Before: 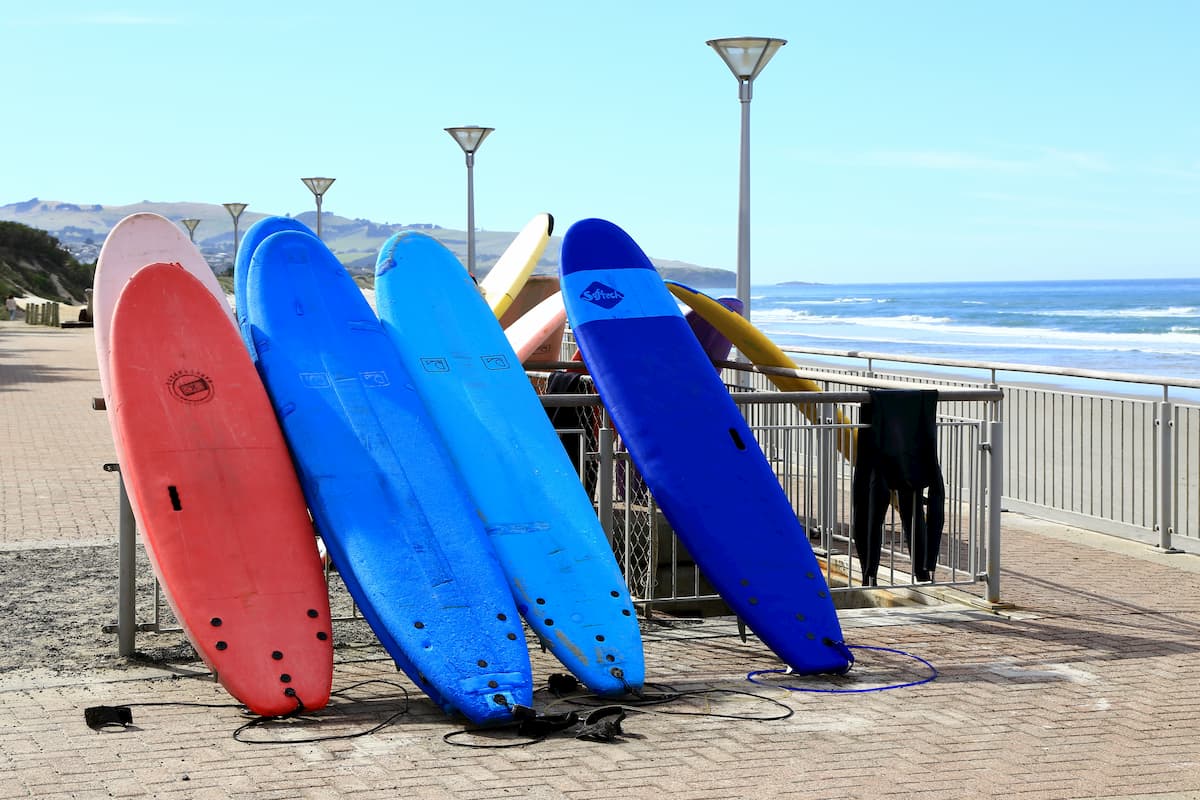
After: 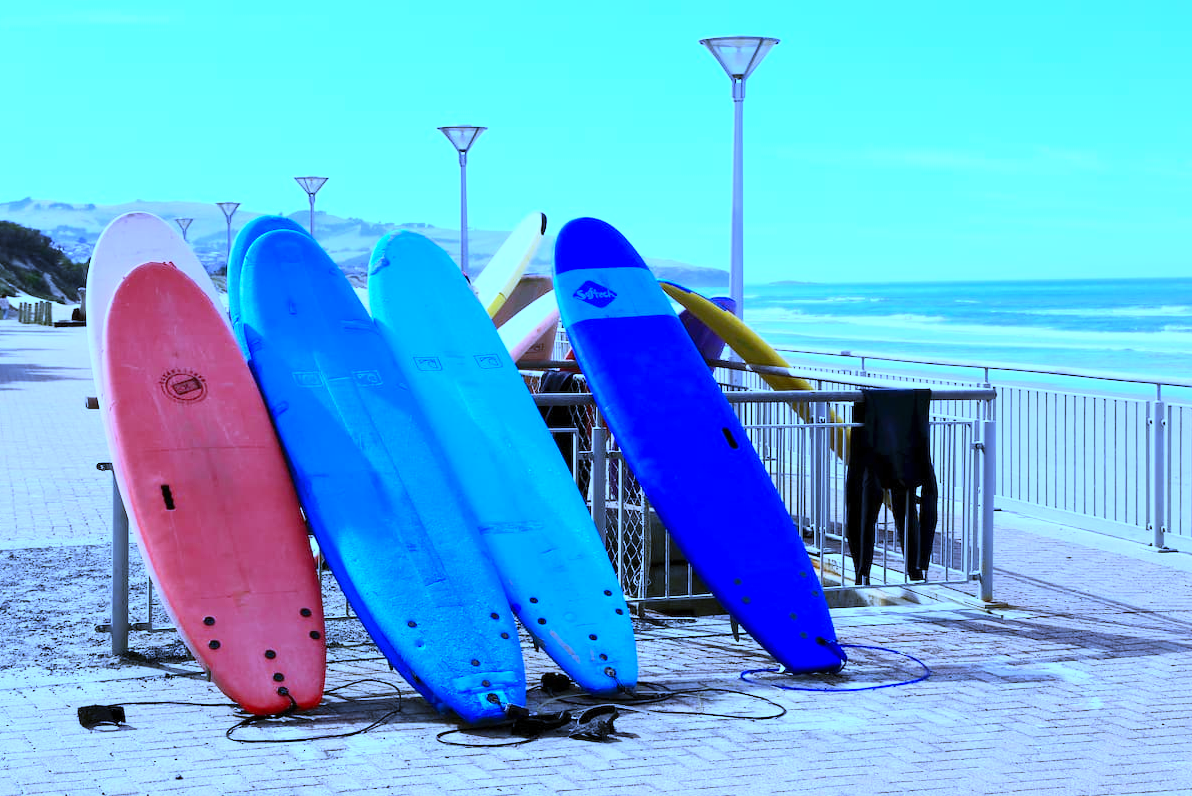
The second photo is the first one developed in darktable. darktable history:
crop and rotate: left 0.614%, top 0.179%, bottom 0.309%
contrast brightness saturation: contrast 0.2, brightness 0.16, saturation 0.22
white balance: red 0.766, blue 1.537
